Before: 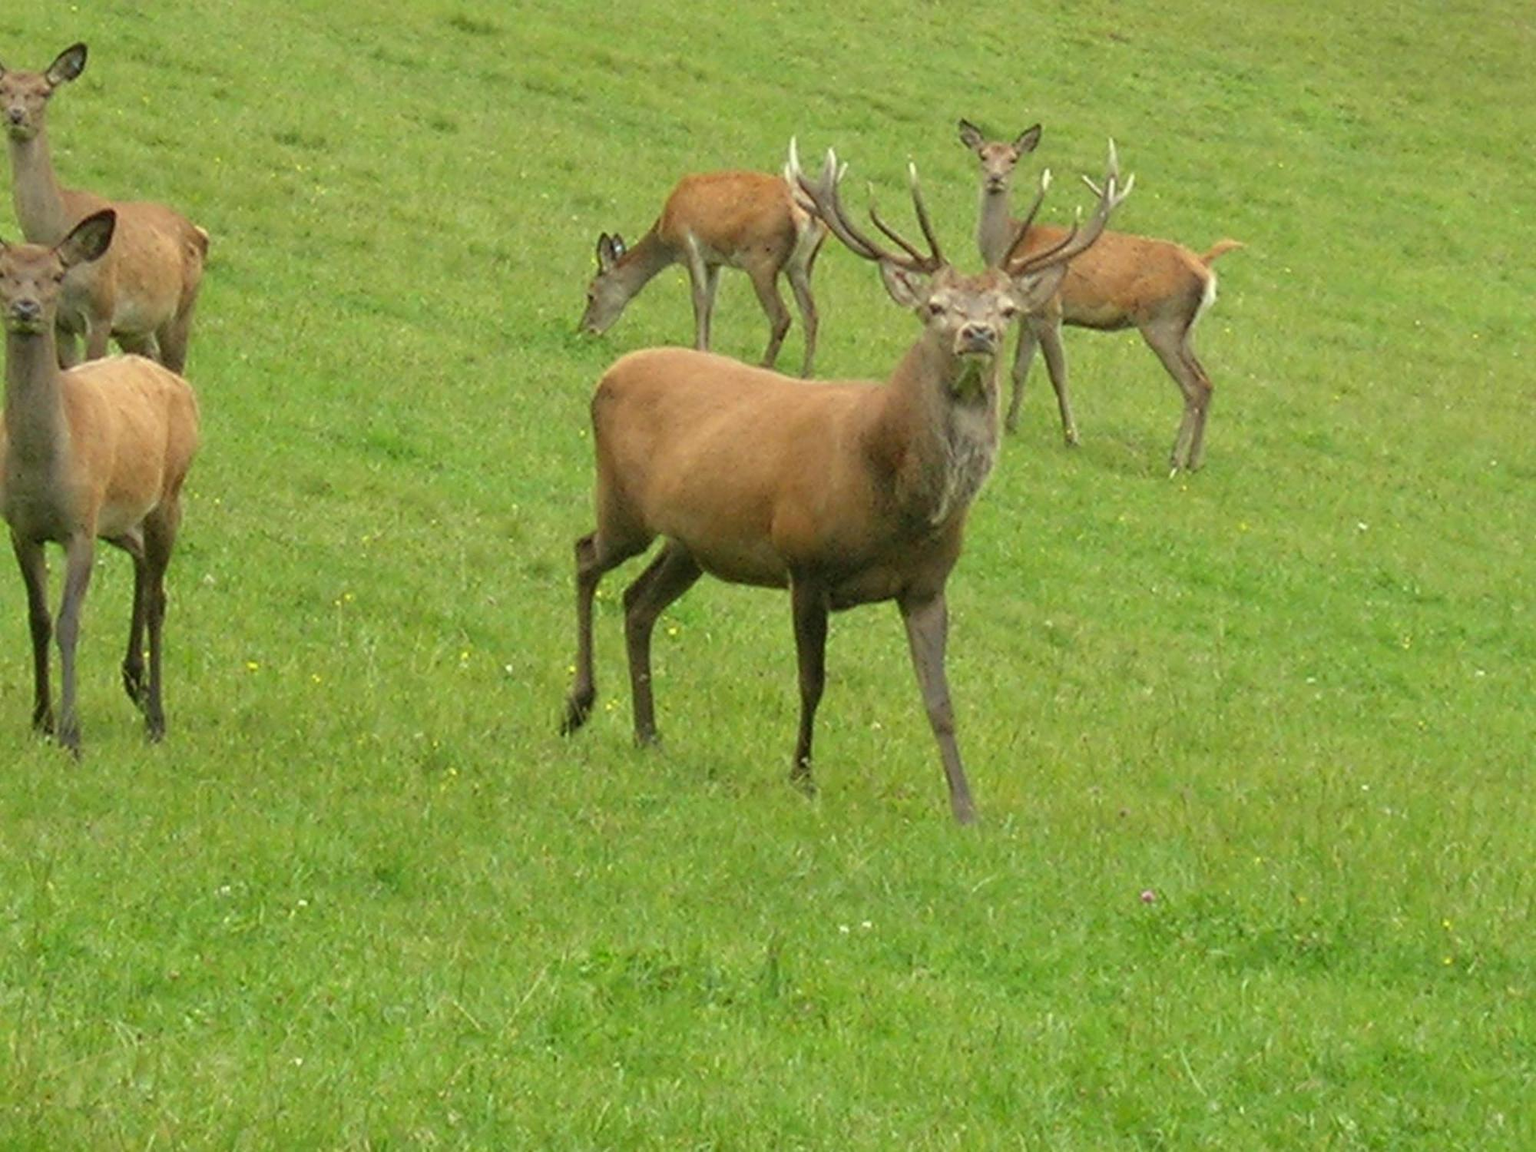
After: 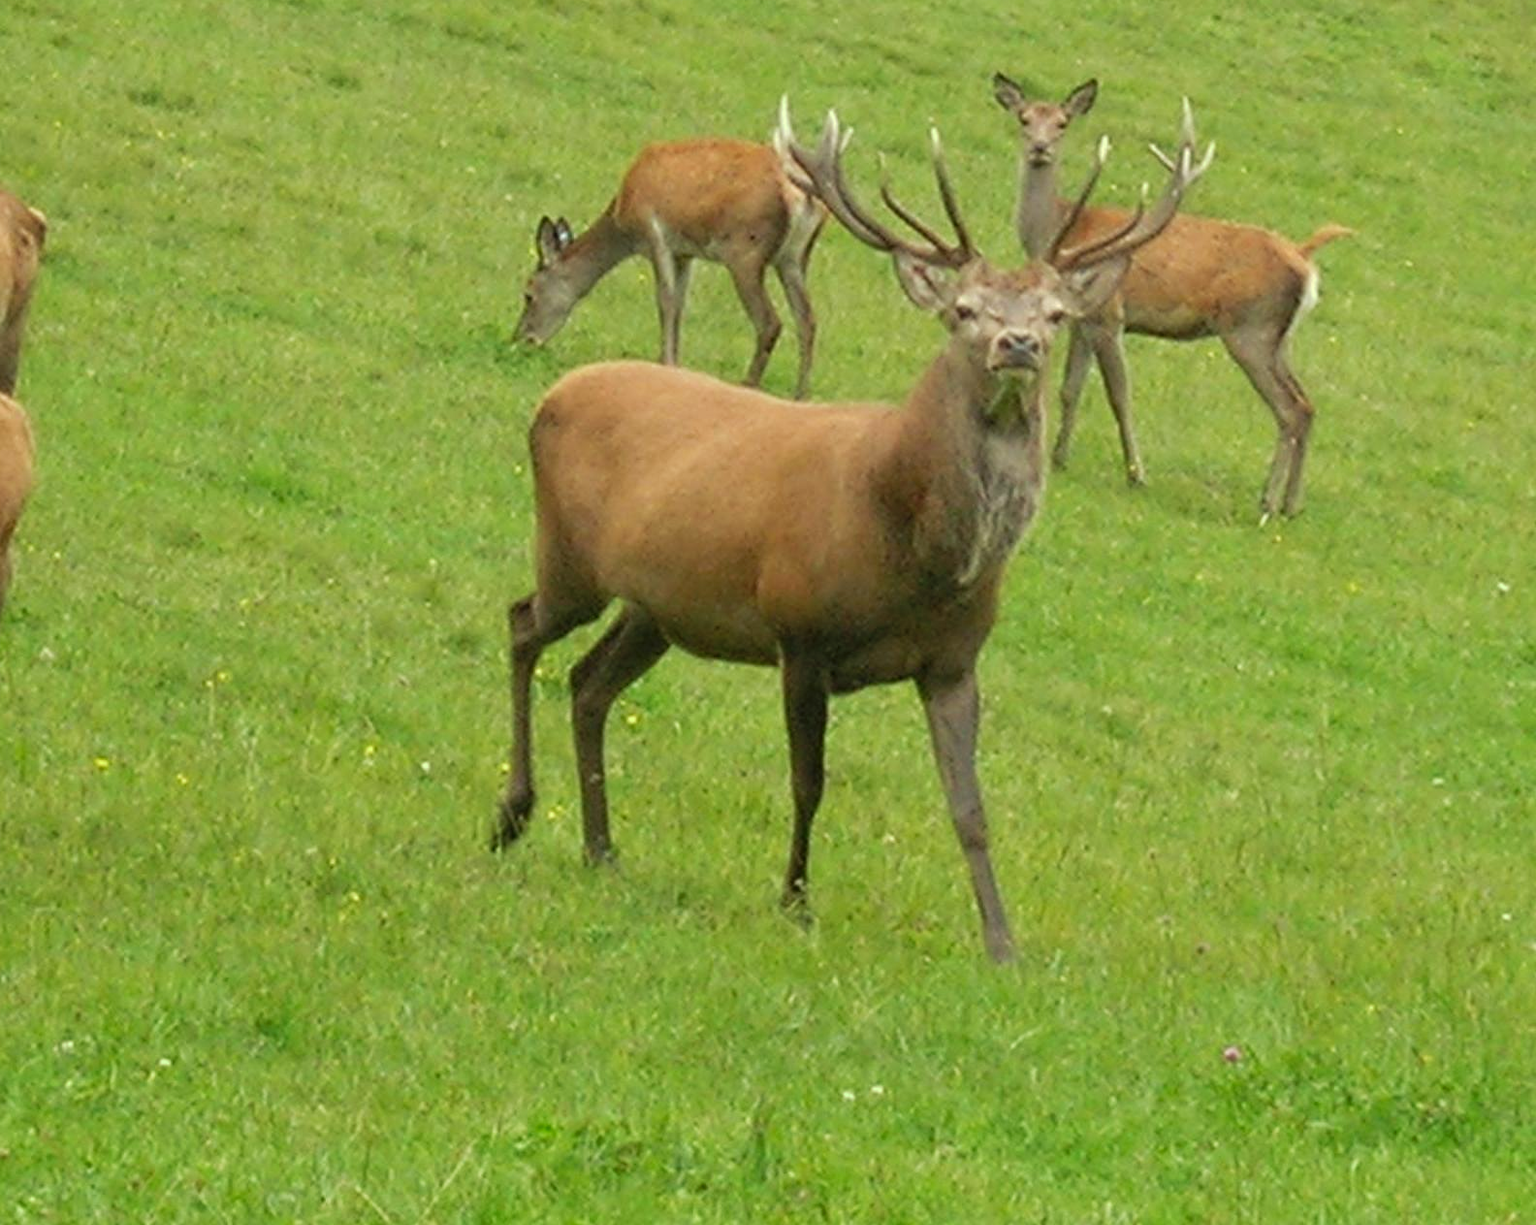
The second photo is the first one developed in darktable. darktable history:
crop: left 11.225%, top 5.381%, right 9.565%, bottom 10.314%
tone curve: curves: ch0 [(0, 0) (0.003, 0.014) (0.011, 0.014) (0.025, 0.022) (0.044, 0.041) (0.069, 0.063) (0.1, 0.086) (0.136, 0.118) (0.177, 0.161) (0.224, 0.211) (0.277, 0.262) (0.335, 0.323) (0.399, 0.384) (0.468, 0.459) (0.543, 0.54) (0.623, 0.624) (0.709, 0.711) (0.801, 0.796) (0.898, 0.879) (1, 1)], preserve colors none
